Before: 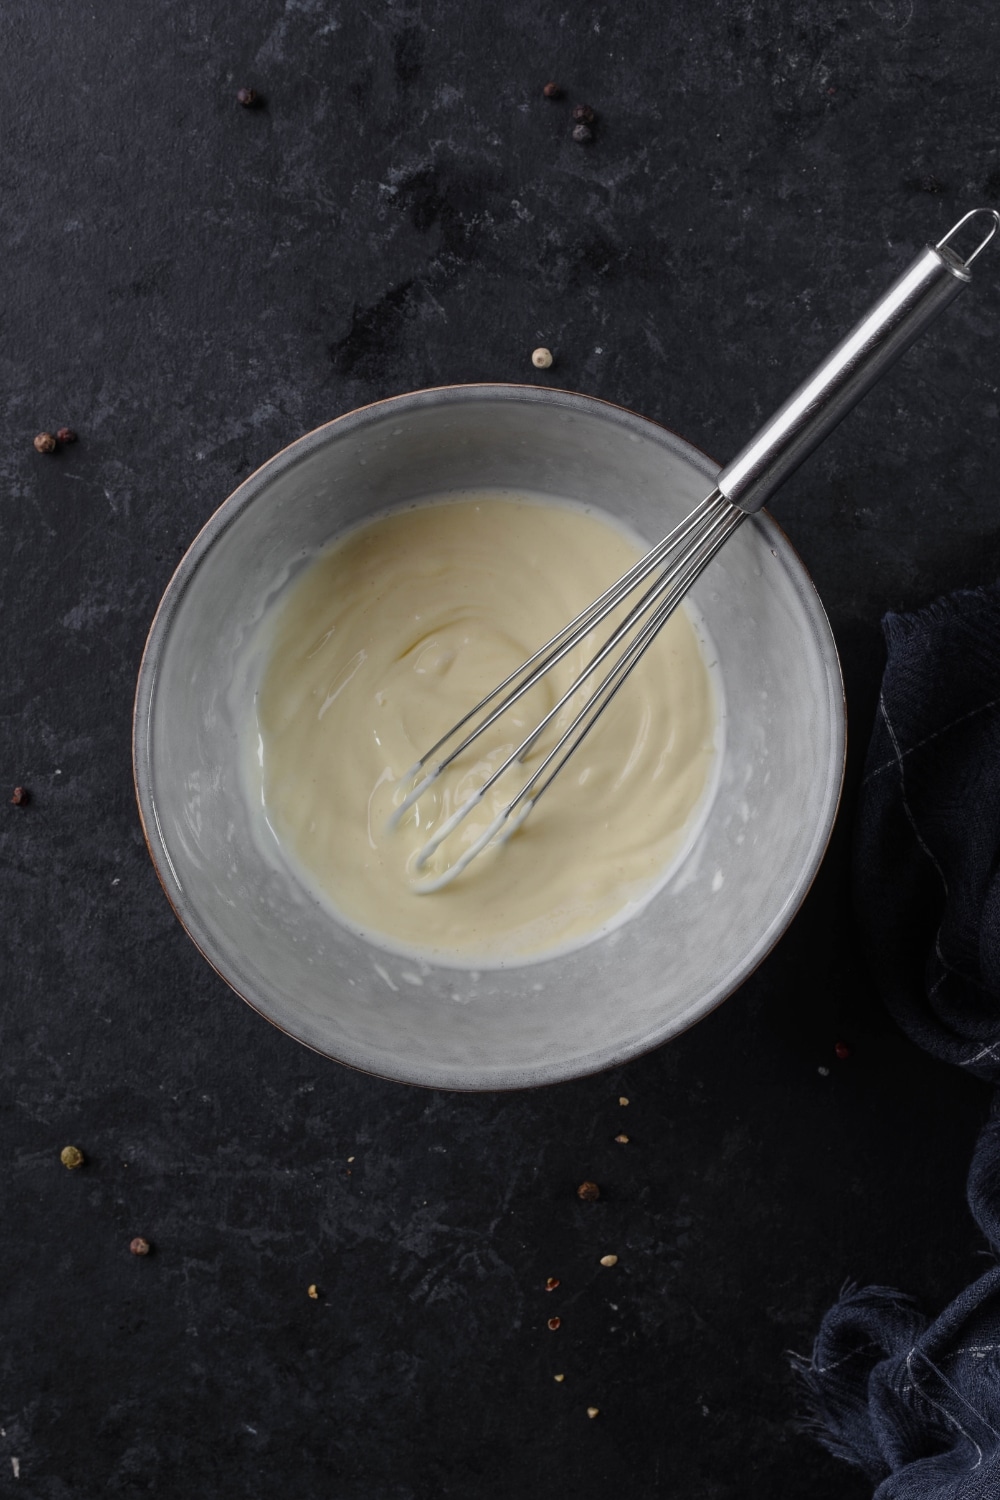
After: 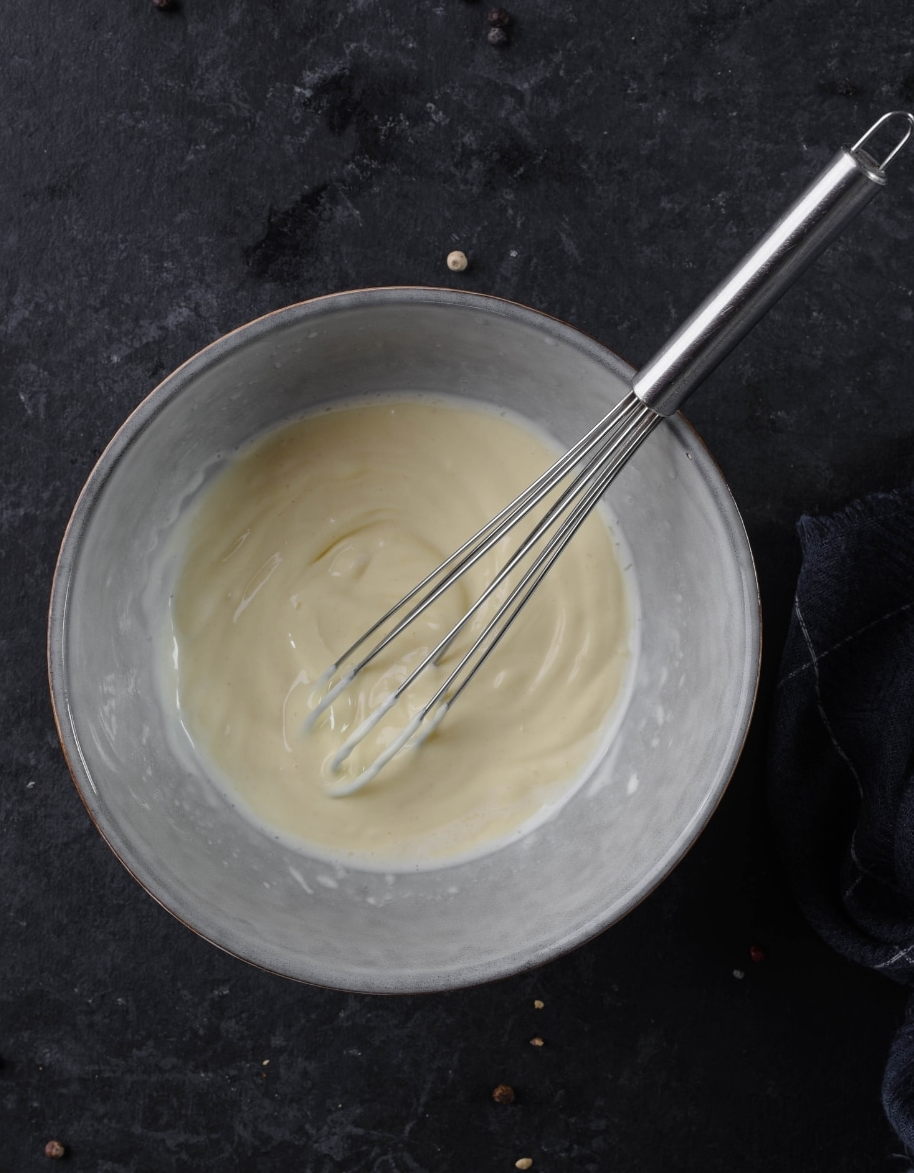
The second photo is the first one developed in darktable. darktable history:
crop: left 8.544%, top 6.525%, bottom 15.224%
